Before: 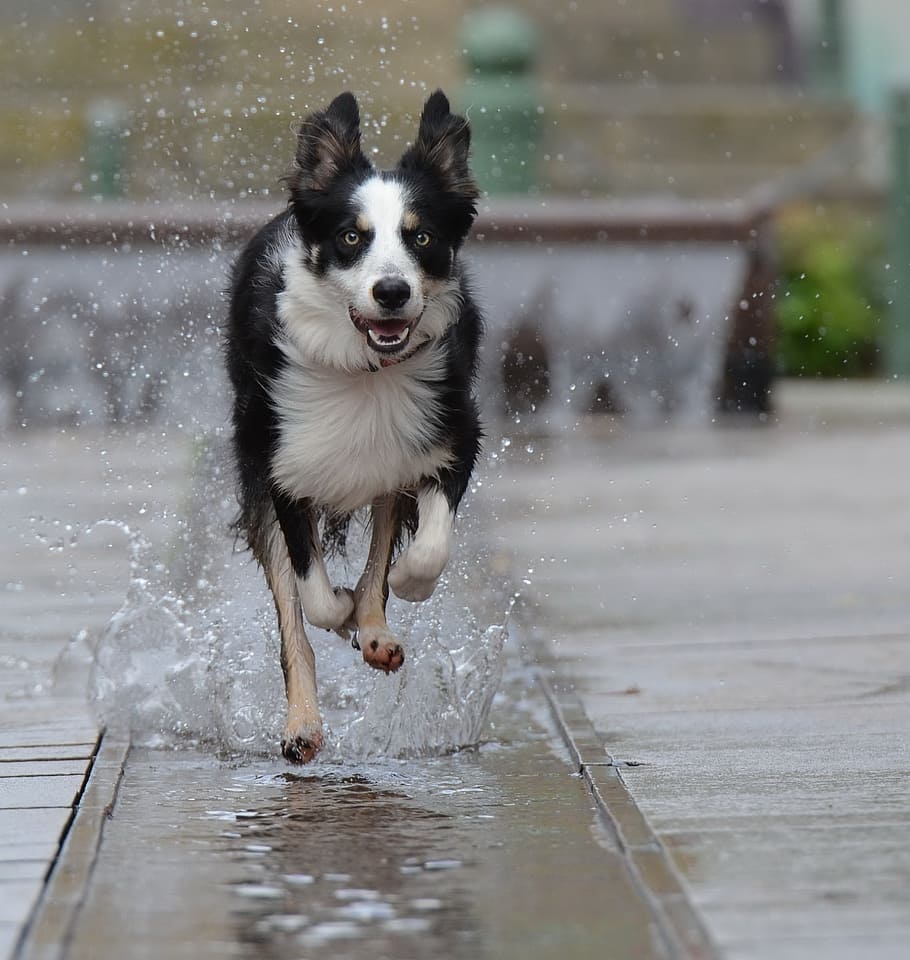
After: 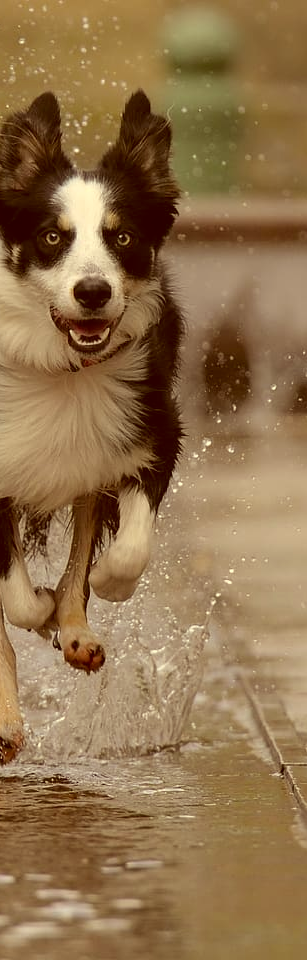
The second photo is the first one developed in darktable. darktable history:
crop: left 32.889%, right 33.358%
color correction: highlights a* 1.15, highlights b* 24.7, shadows a* 15.92, shadows b* 25.05
